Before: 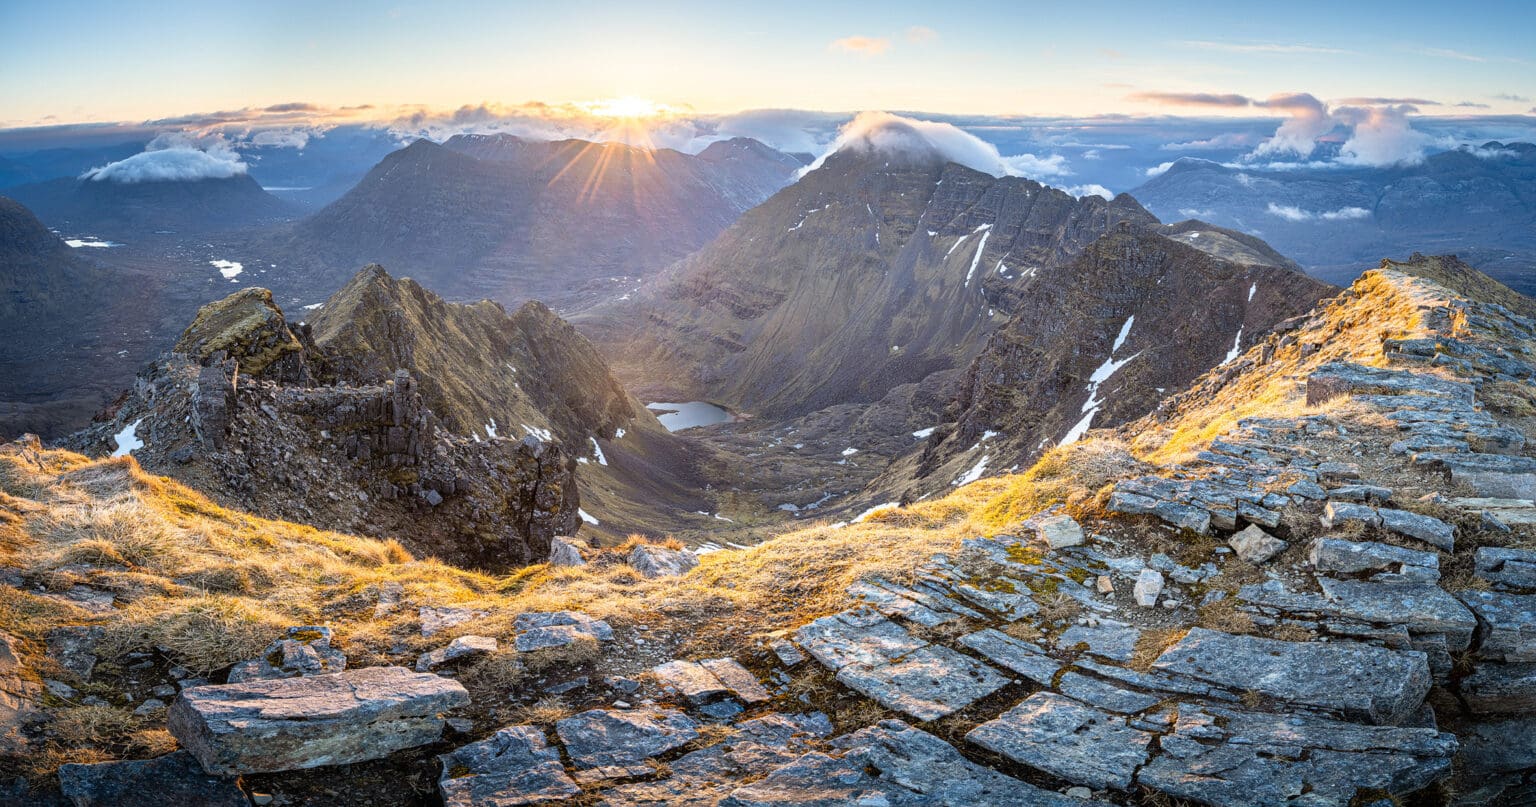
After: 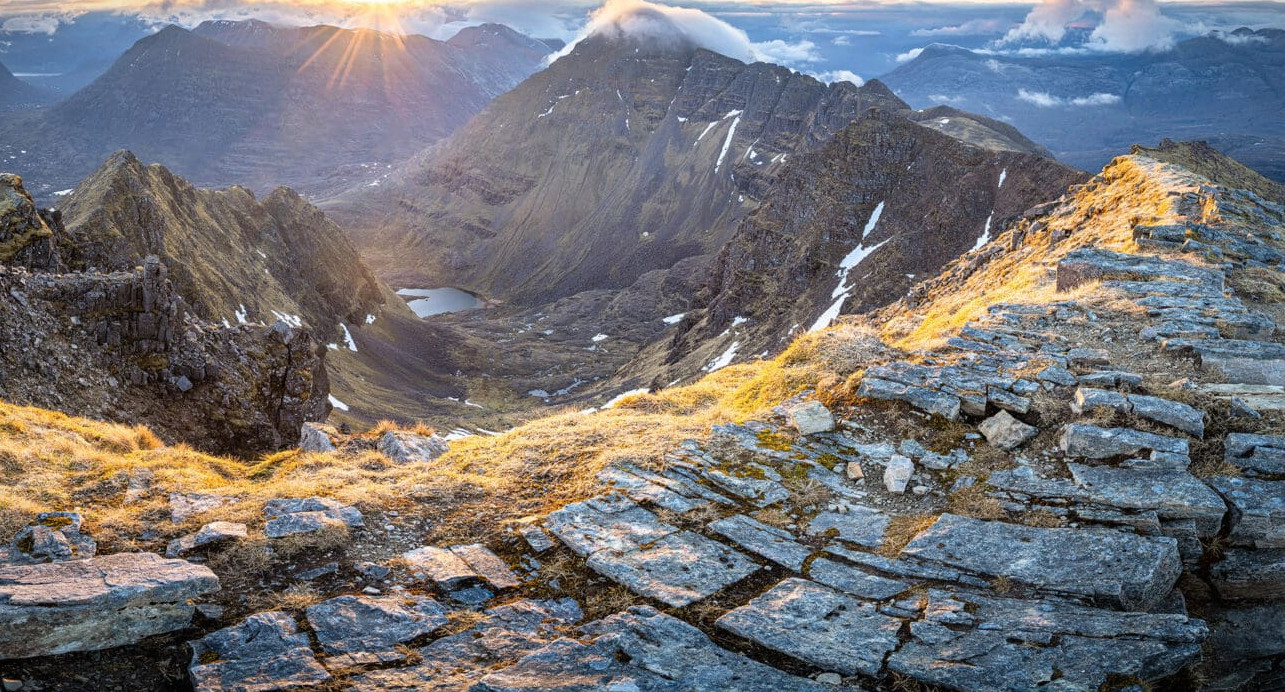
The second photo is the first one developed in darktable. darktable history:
color calibration: illuminant same as pipeline (D50), adaptation none (bypass), gamut compression 1.72
vignetting: fall-off start 100%, brightness -0.282, width/height ratio 1.31
crop: left 16.315%, top 14.246%
